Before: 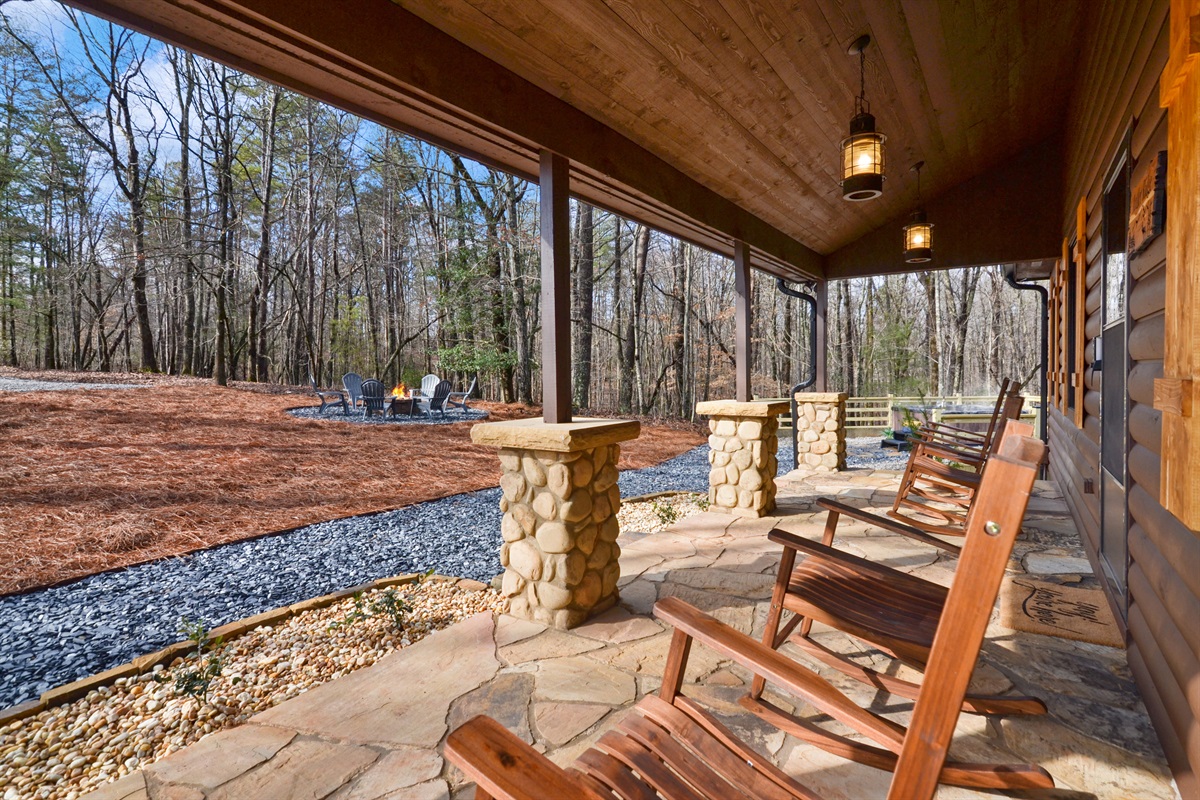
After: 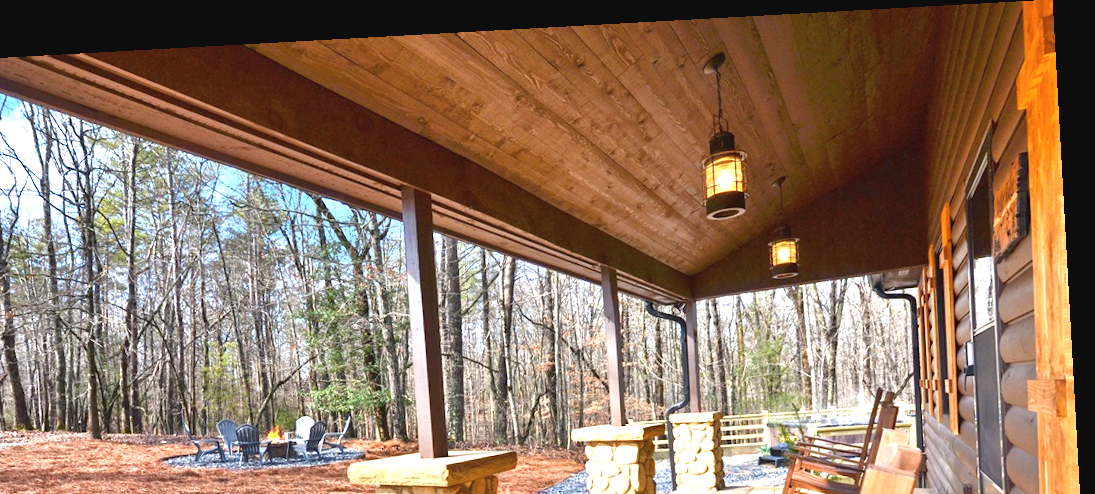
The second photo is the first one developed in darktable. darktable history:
exposure: black level correction -0.002, exposure 1.115 EV, compensate highlight preservation false
crop and rotate: left 11.812%, bottom 42.776%
rotate and perspective: rotation -3.18°, automatic cropping off
